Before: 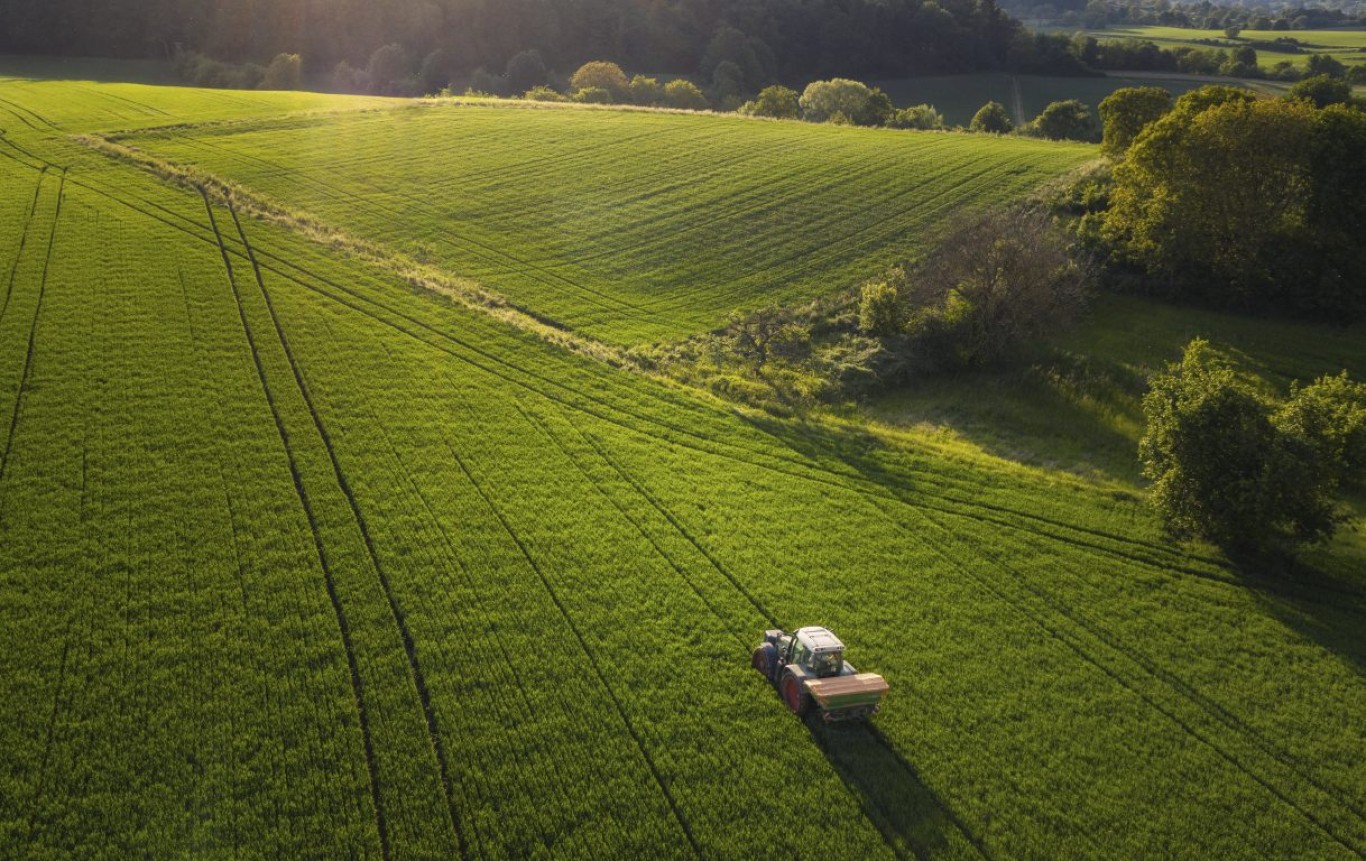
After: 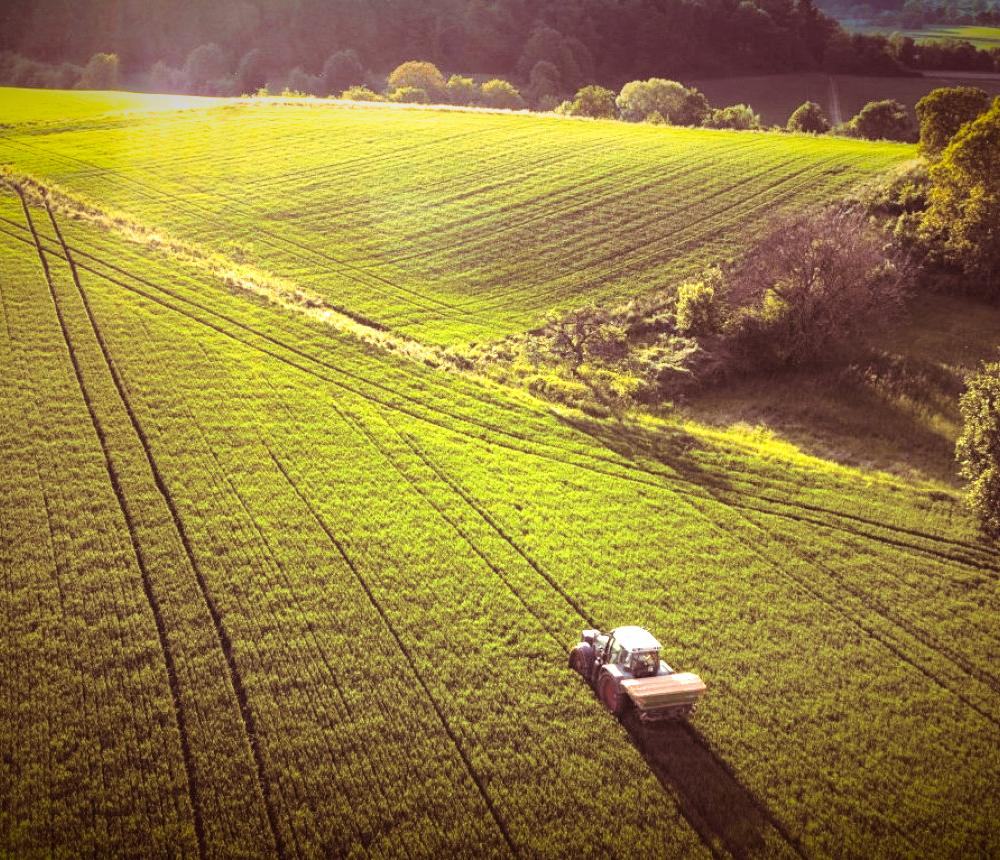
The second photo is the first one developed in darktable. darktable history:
tone curve: curves: ch0 [(0, 0.01) (0.037, 0.032) (0.131, 0.108) (0.275, 0.258) (0.483, 0.512) (0.61, 0.661) (0.696, 0.742) (0.792, 0.834) (0.911, 0.936) (0.997, 0.995)]; ch1 [(0, 0) (0.308, 0.29) (0.425, 0.411) (0.503, 0.502) (0.551, 0.563) (0.683, 0.706) (0.746, 0.77) (1, 1)]; ch2 [(0, 0) (0.246, 0.233) (0.36, 0.352) (0.415, 0.415) (0.485, 0.487) (0.502, 0.502) (0.525, 0.523) (0.545, 0.552) (0.587, 0.6) (0.636, 0.652) (0.711, 0.729) (0.845, 0.855) (0.998, 0.977)], color space Lab, independent channels, preserve colors none
crop: left 13.443%, right 13.31%
vignetting: fall-off start 98.29%, fall-off radius 100%, brightness -1, saturation 0.5, width/height ratio 1.428
exposure: exposure 1.25 EV, compensate exposure bias true, compensate highlight preservation false
split-toning: compress 20%
color correction: highlights a* 4.02, highlights b* 4.98, shadows a* -7.55, shadows b* 4.98
white balance: red 1.004, blue 1.096
